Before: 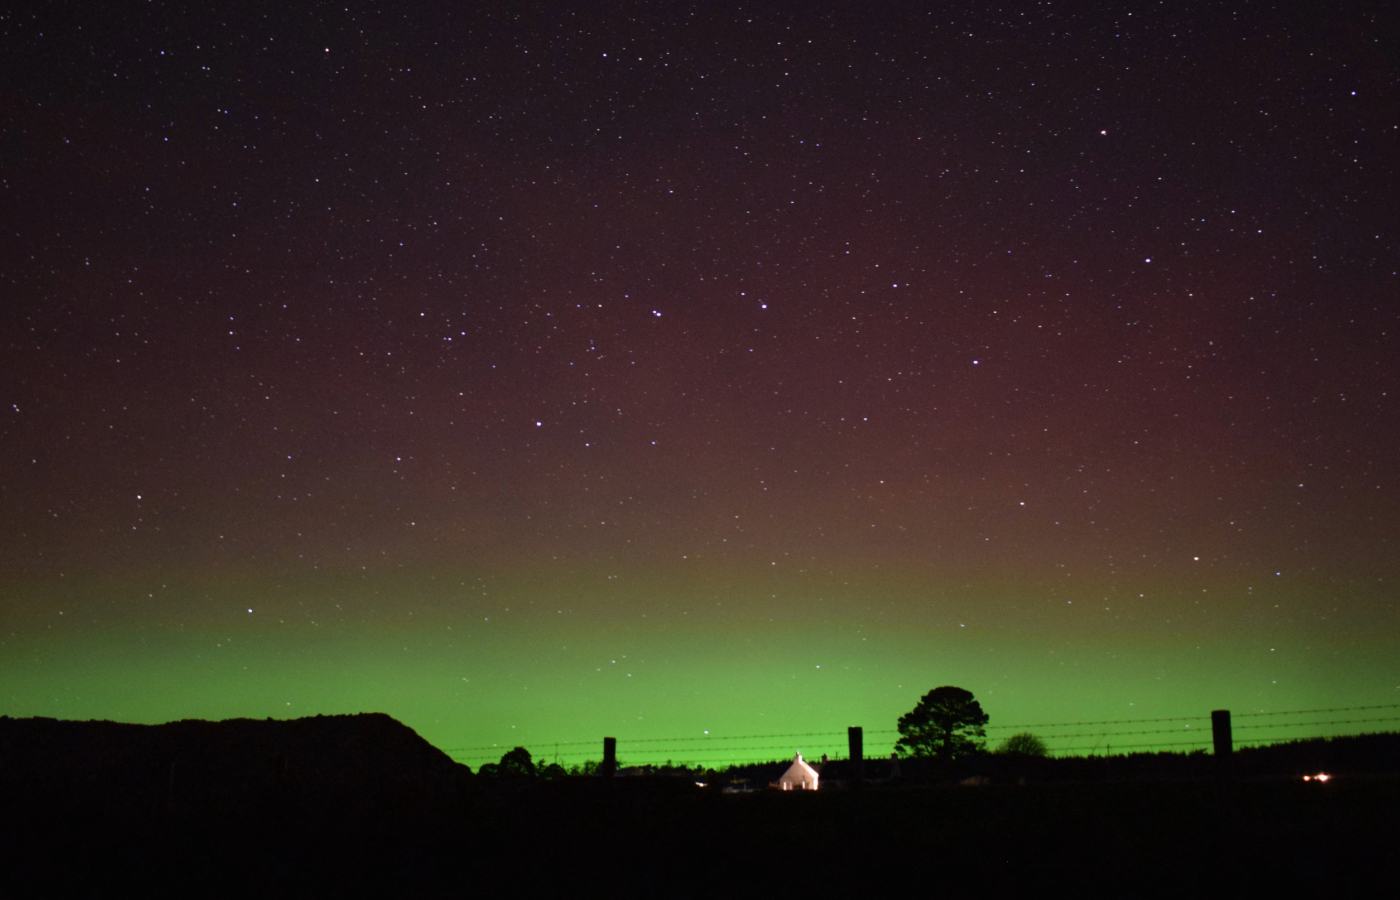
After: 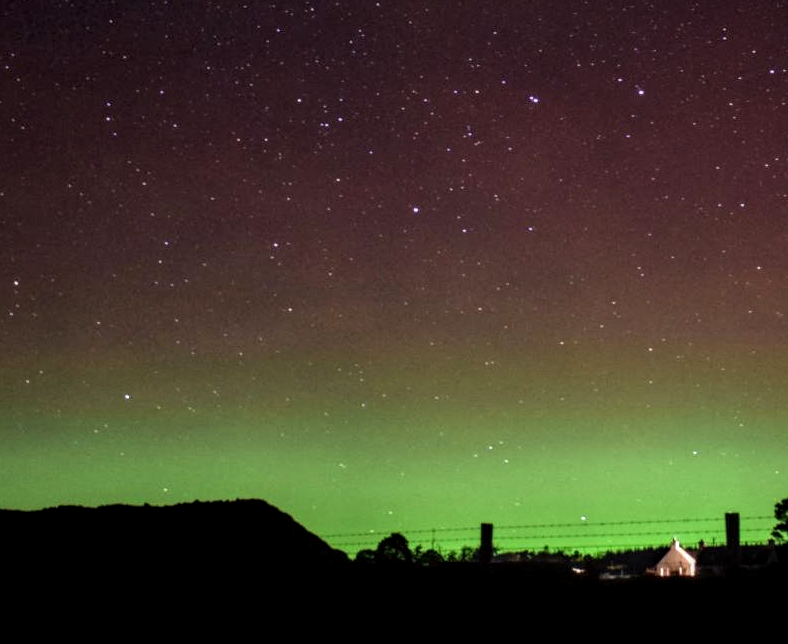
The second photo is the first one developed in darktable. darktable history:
local contrast: highlights 3%, shadows 4%, detail 182%
velvia: strength 14.36%
crop: left 8.857%, top 23.844%, right 34.811%, bottom 4.516%
